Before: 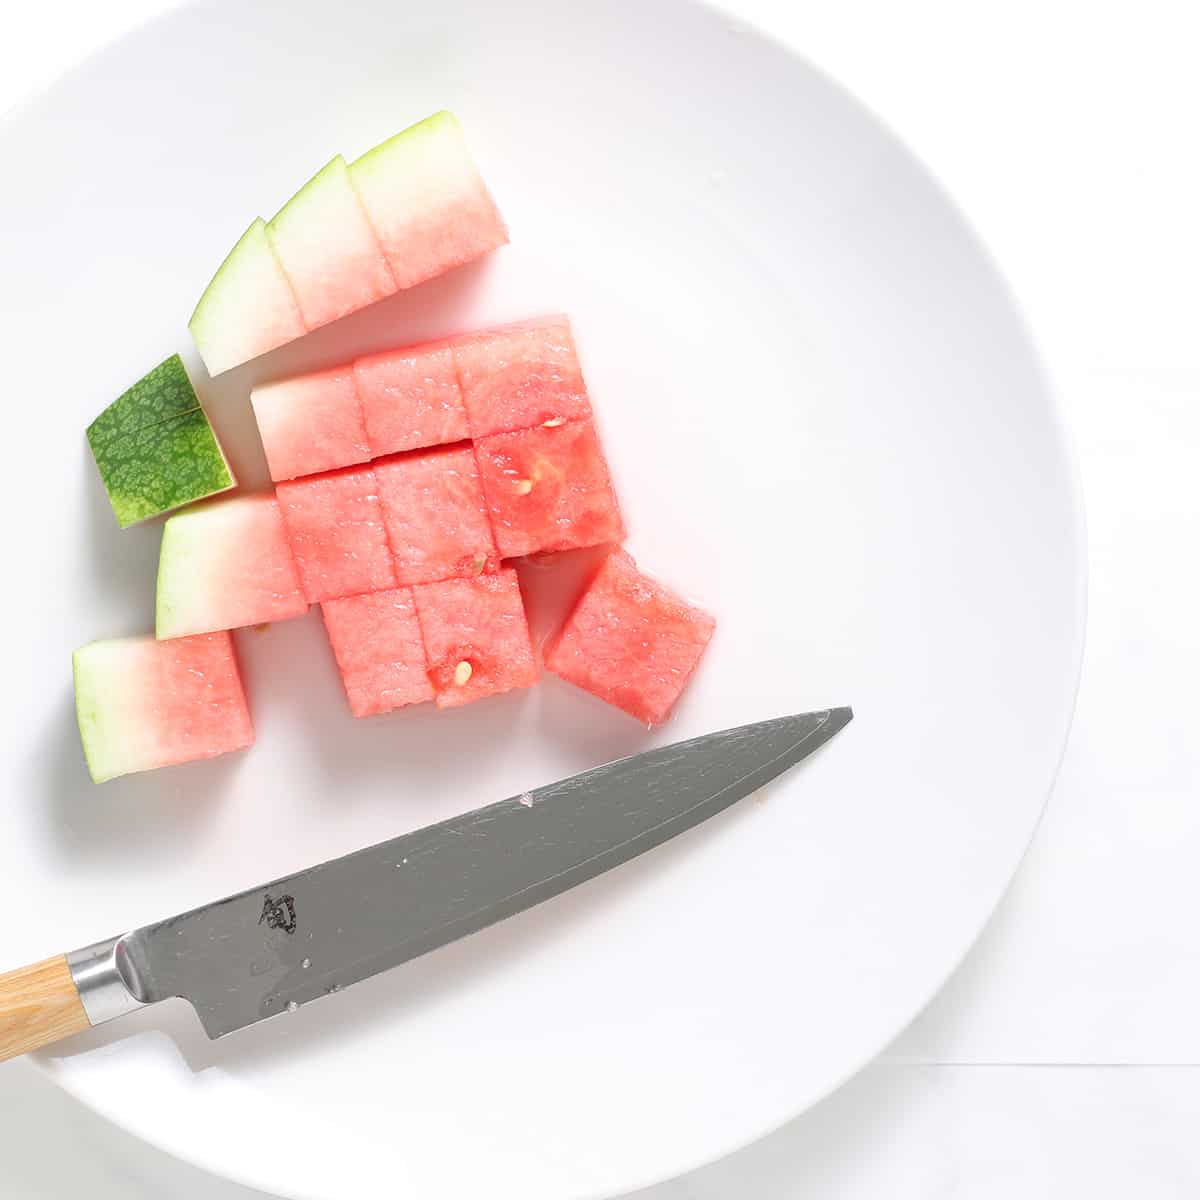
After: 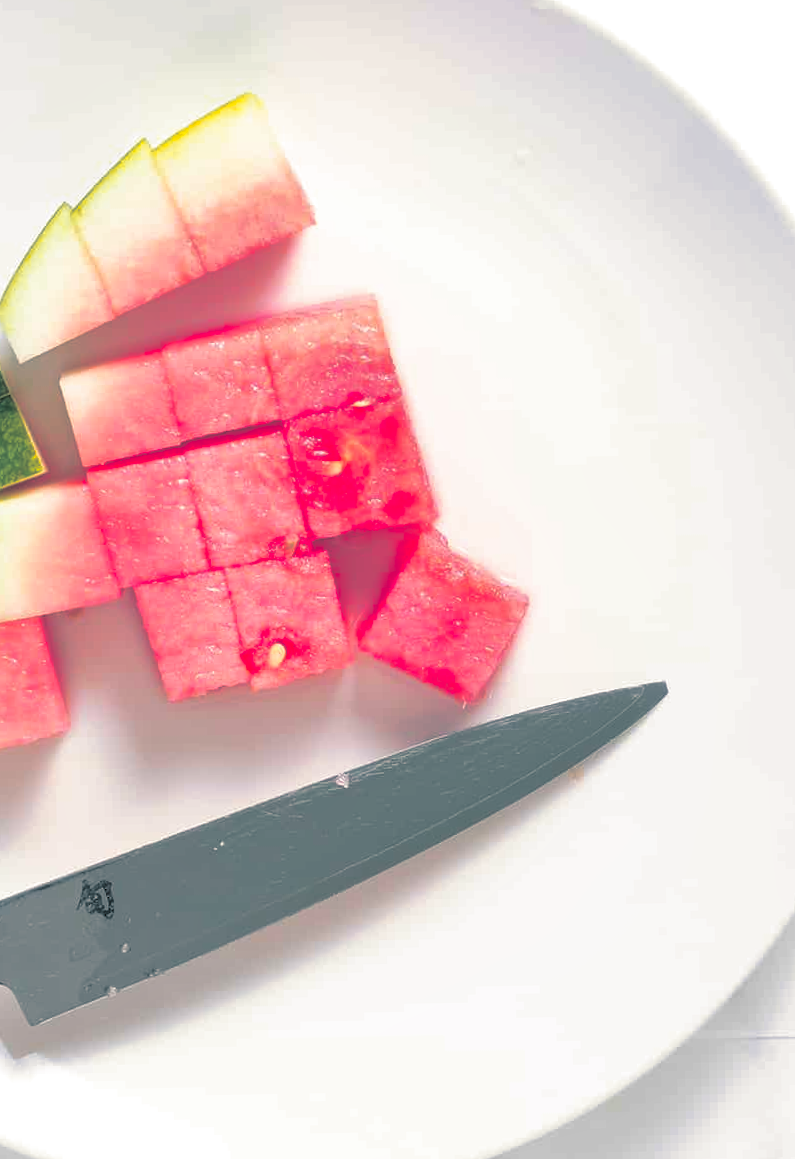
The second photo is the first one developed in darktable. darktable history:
color zones: curves: ch1 [(0.239, 0.552) (0.75, 0.5)]; ch2 [(0.25, 0.462) (0.749, 0.457)], mix 25.94%
contrast brightness saturation: contrast 0.08, saturation 0.2
shadows and highlights: on, module defaults
crop and rotate: left 15.446%, right 17.836%
split-toning: shadows › hue 205.2°, shadows › saturation 0.43, highlights › hue 54°, highlights › saturation 0.54
rotate and perspective: rotation -1°, crop left 0.011, crop right 0.989, crop top 0.025, crop bottom 0.975
